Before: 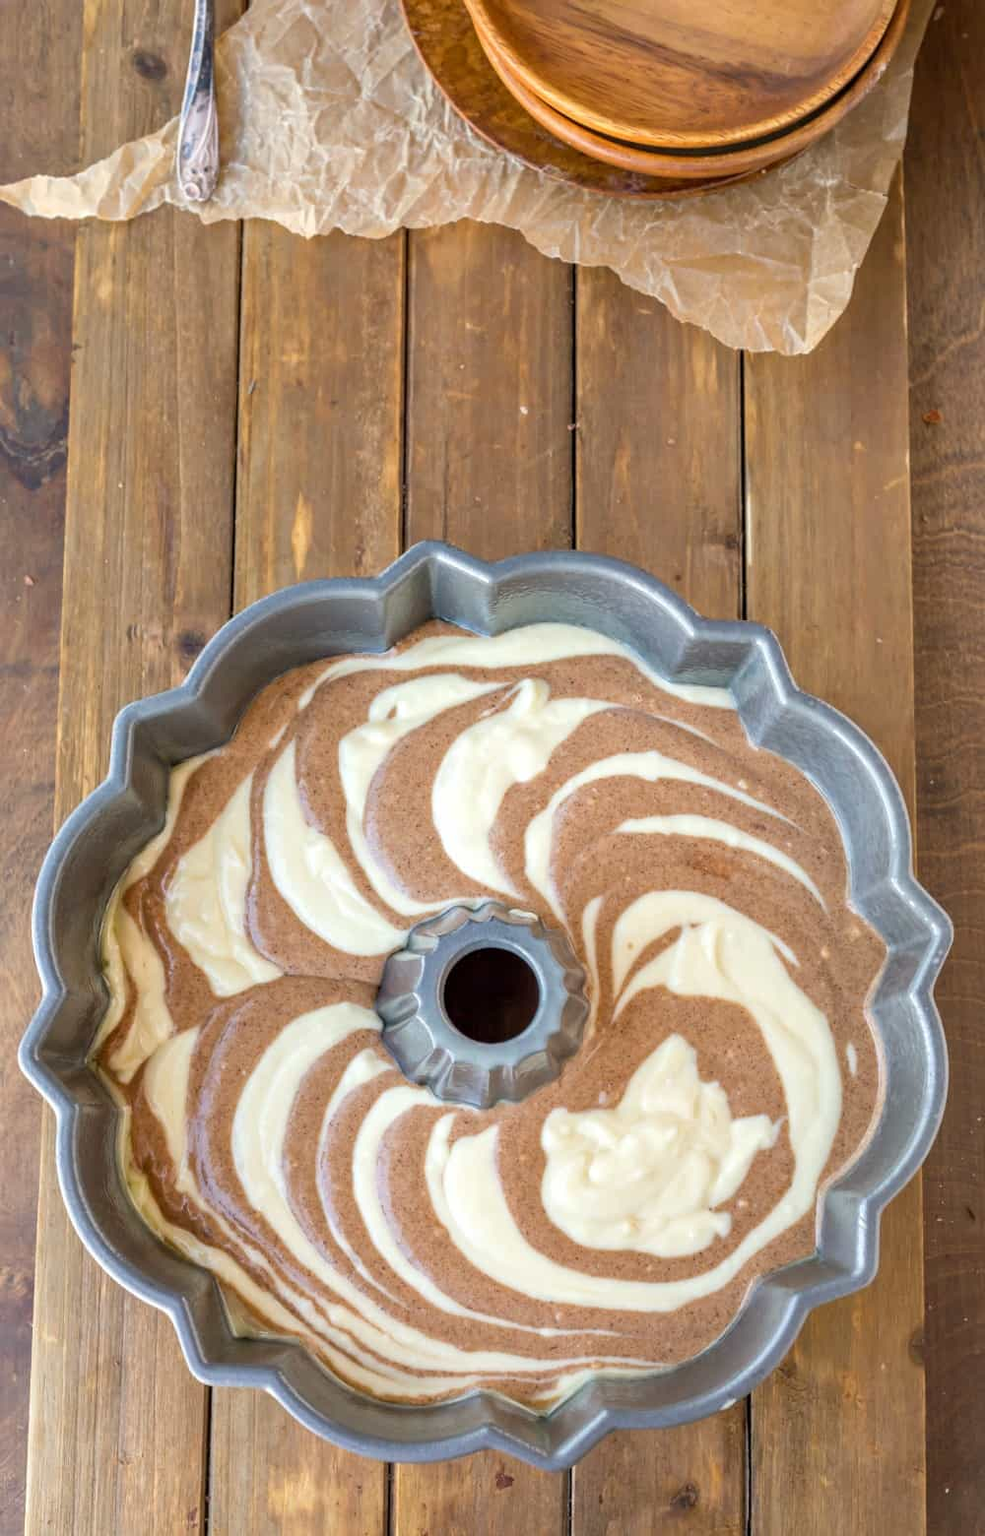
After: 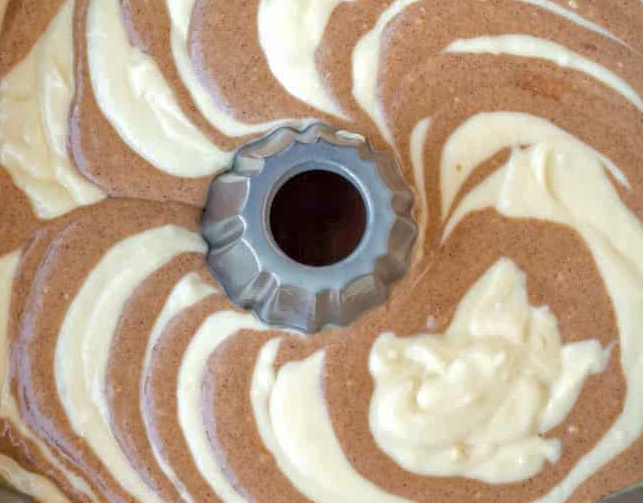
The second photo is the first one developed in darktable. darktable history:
crop: left 18.157%, top 50.886%, right 17.498%, bottom 16.838%
shadows and highlights: highlights color adjustment 42.15%
